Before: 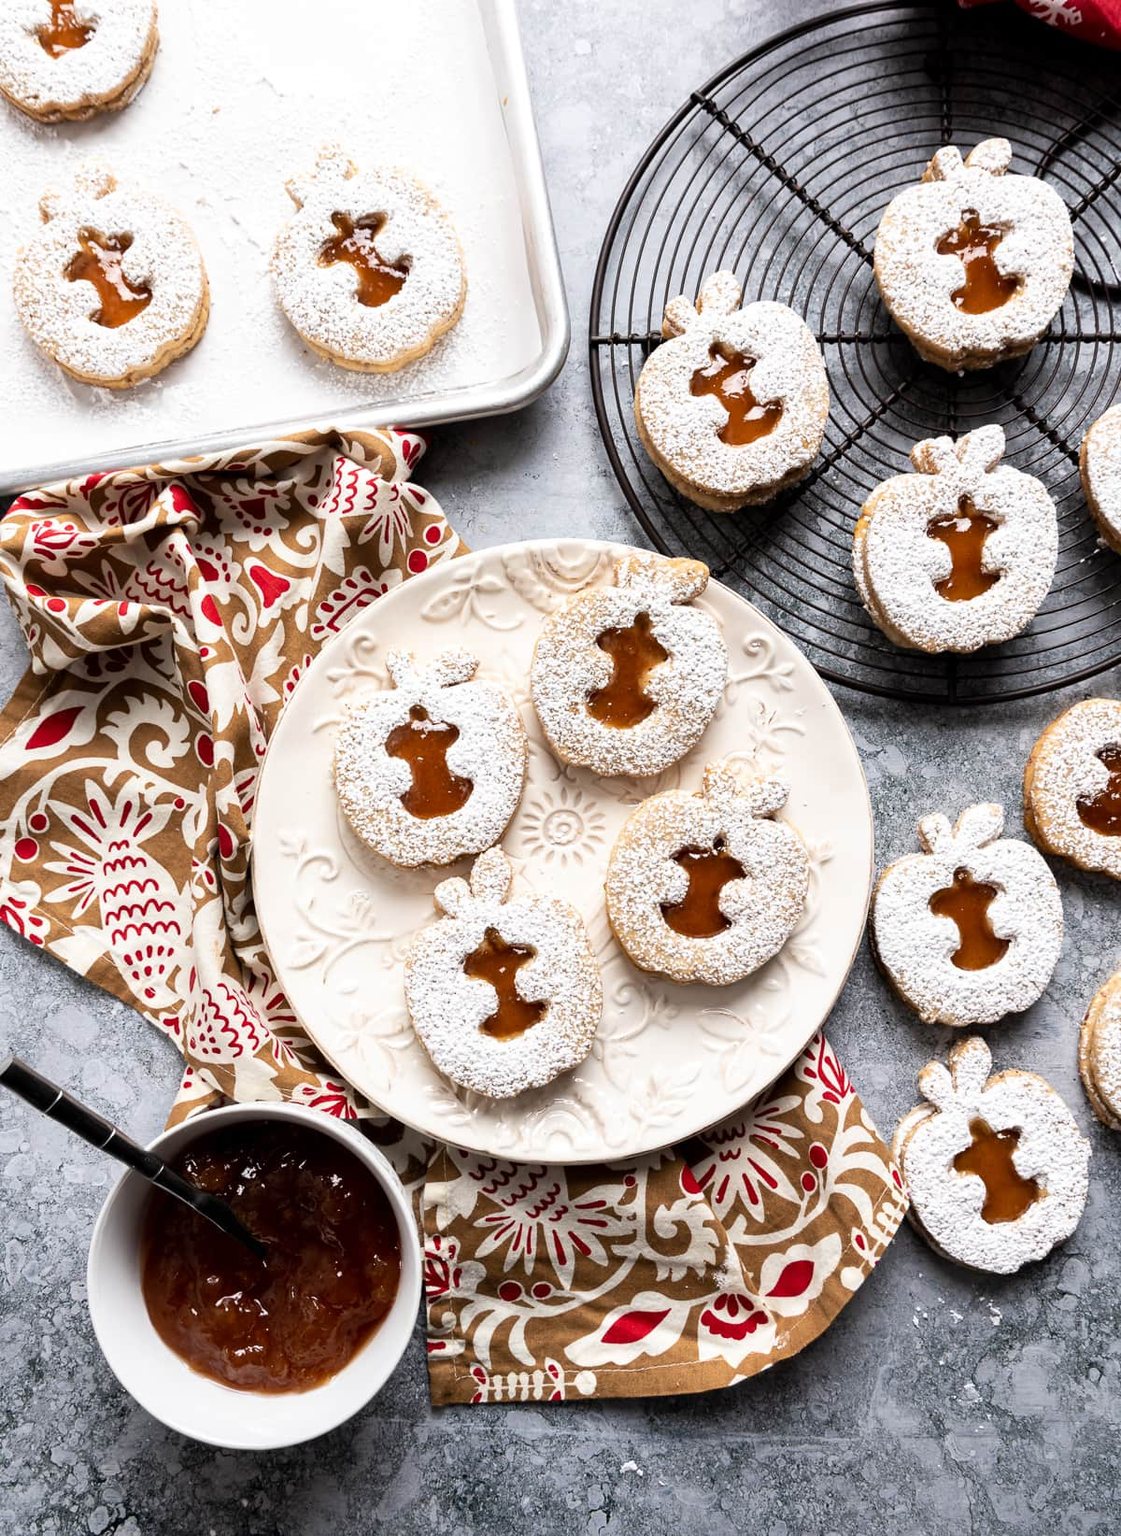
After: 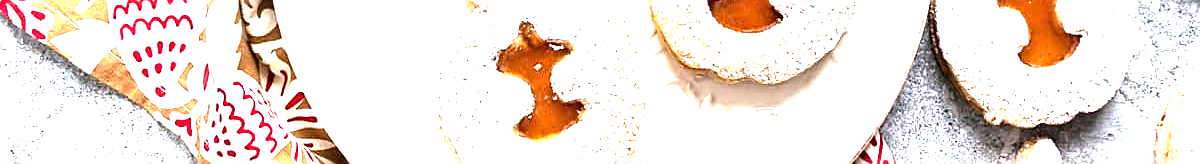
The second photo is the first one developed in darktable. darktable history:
crop and rotate: top 59.084%, bottom 30.916%
sharpen: on, module defaults
exposure: exposure 2.04 EV, compensate highlight preservation false
